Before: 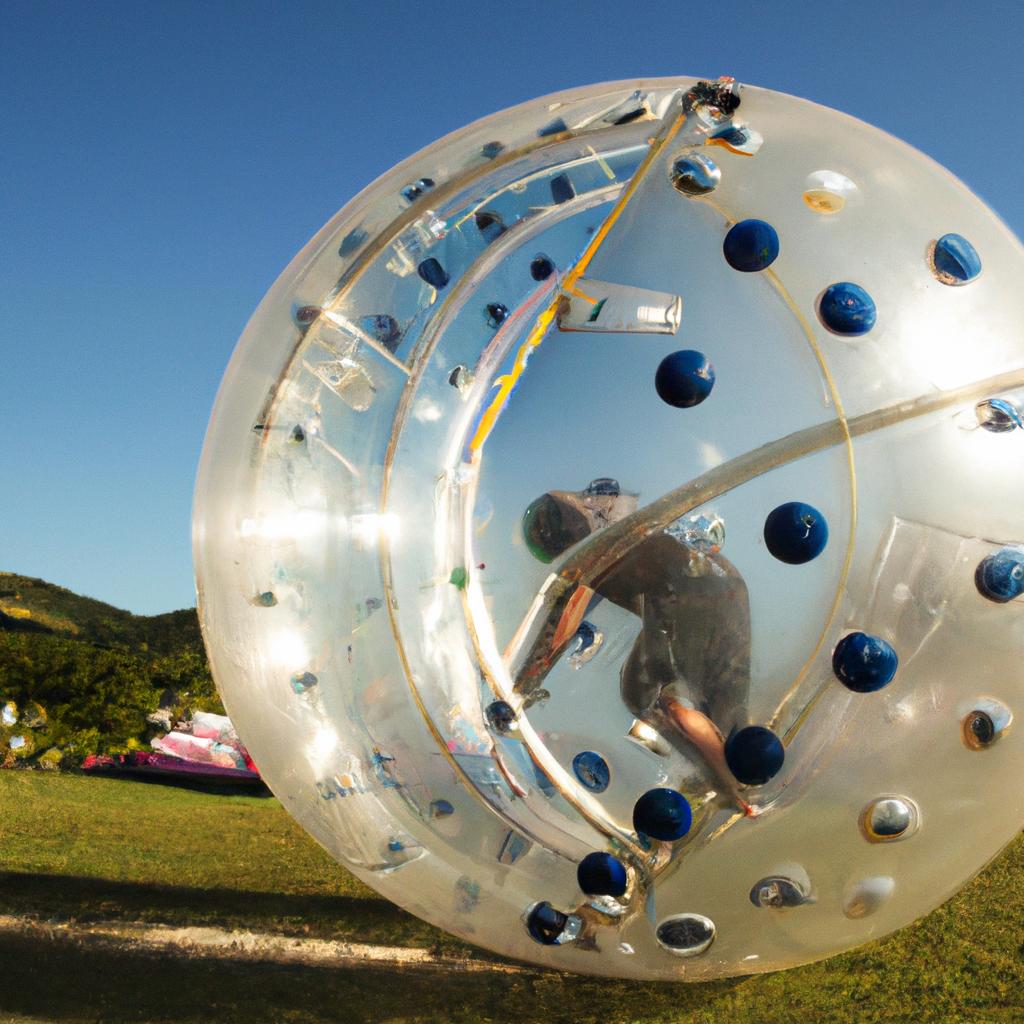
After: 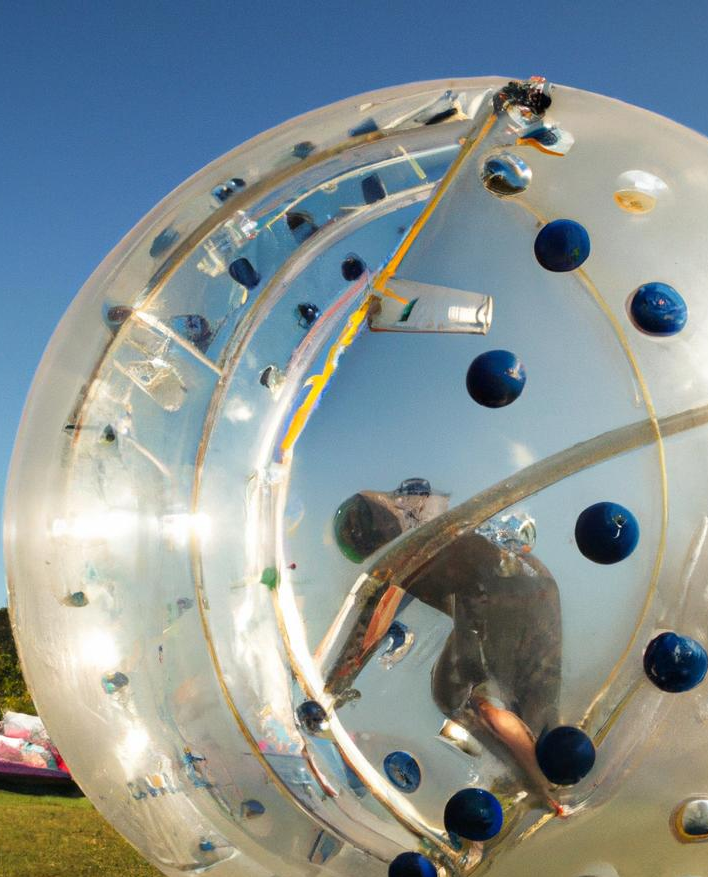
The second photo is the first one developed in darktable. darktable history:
crop: left 18.519%, right 12.251%, bottom 14.259%
